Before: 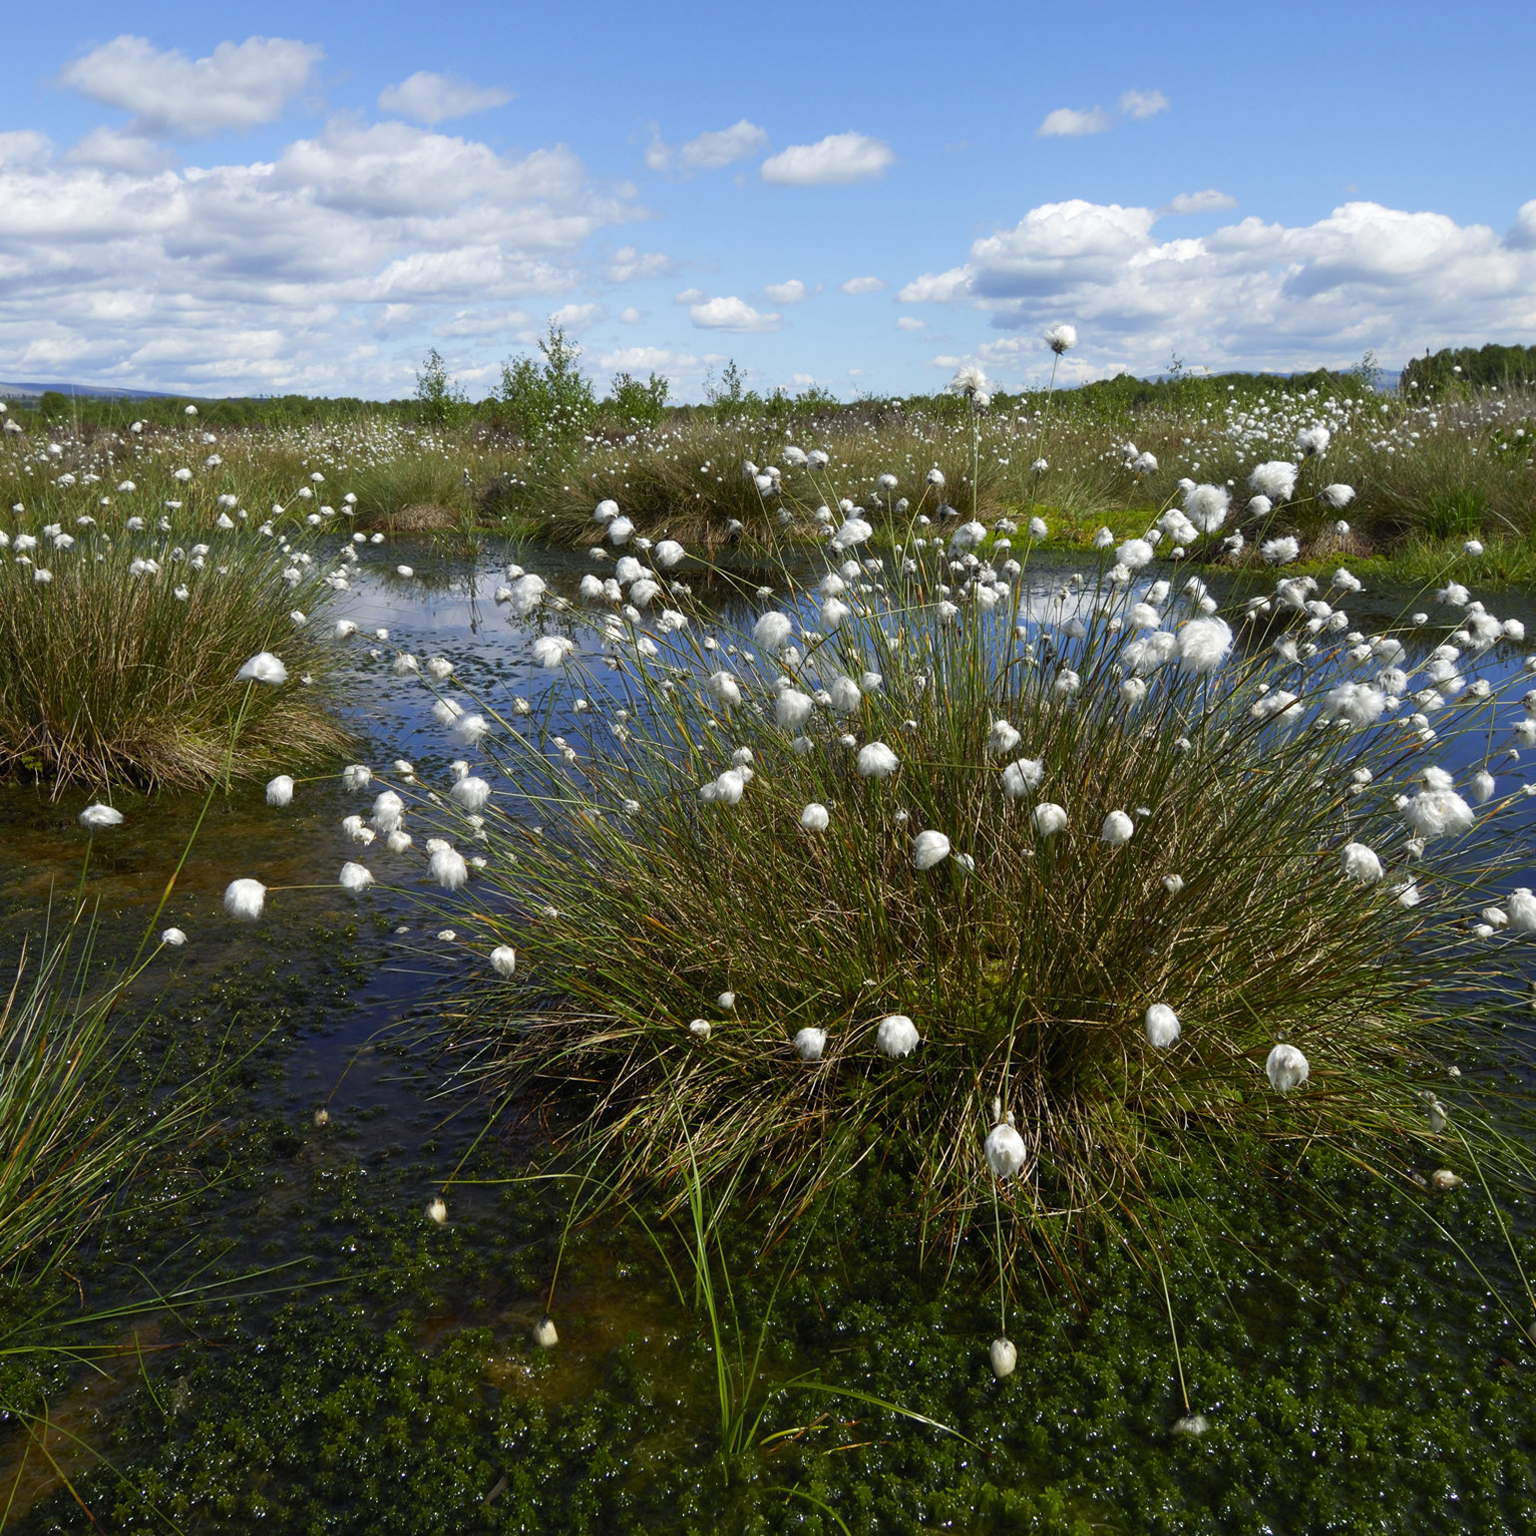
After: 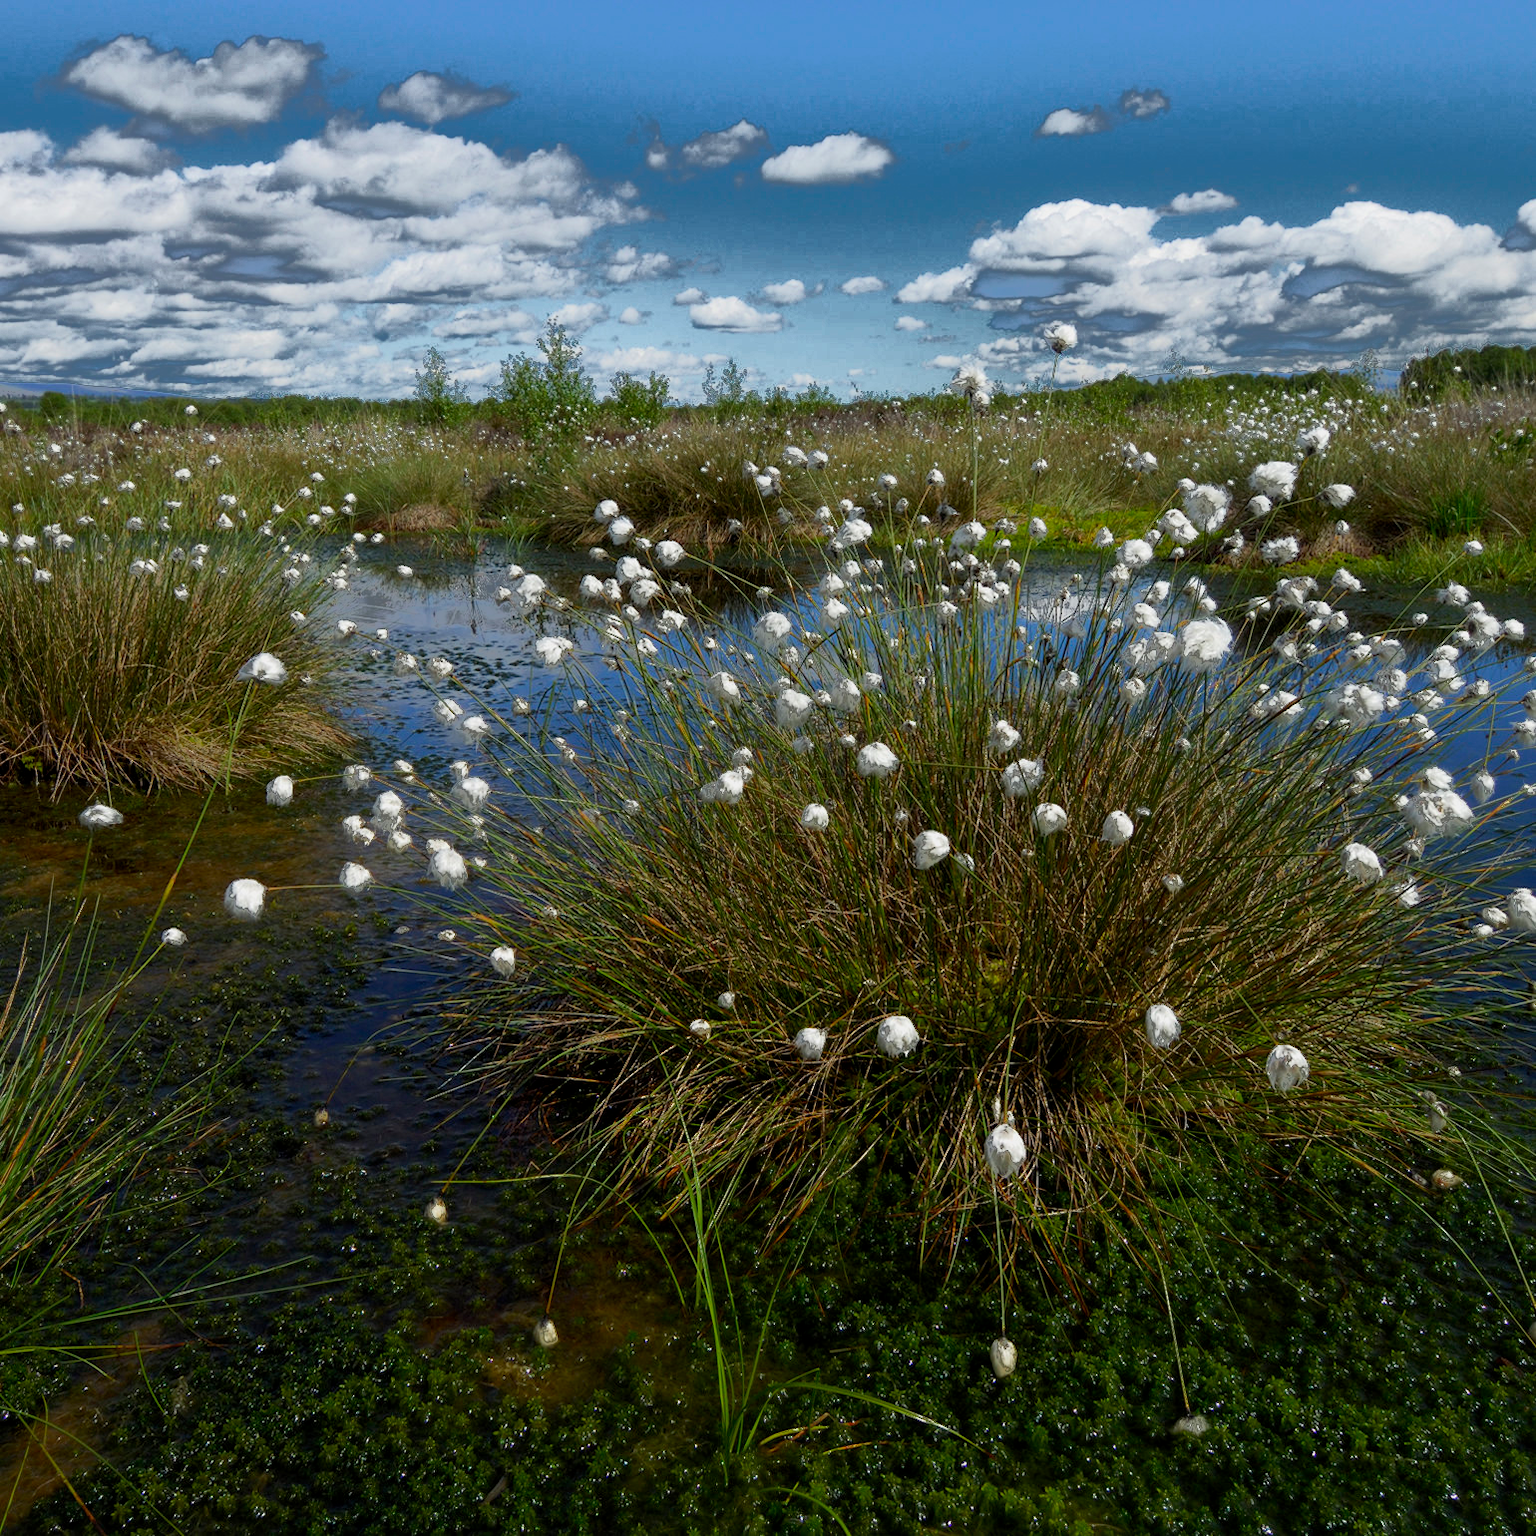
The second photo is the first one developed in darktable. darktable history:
fill light: exposure -0.73 EV, center 0.69, width 2.2
exposure: black level correction 0.001, exposure -0.2 EV, compensate highlight preservation false
